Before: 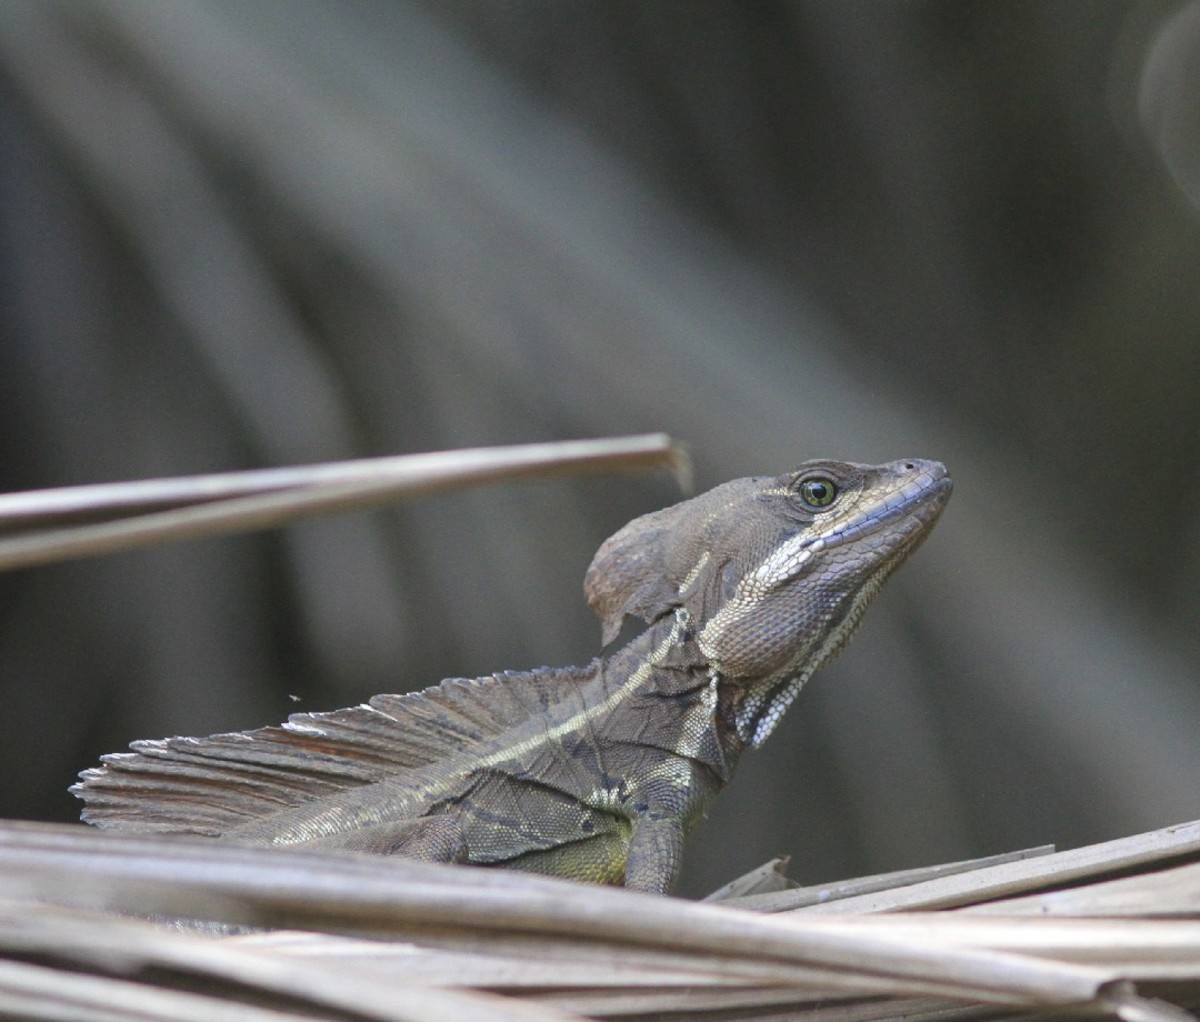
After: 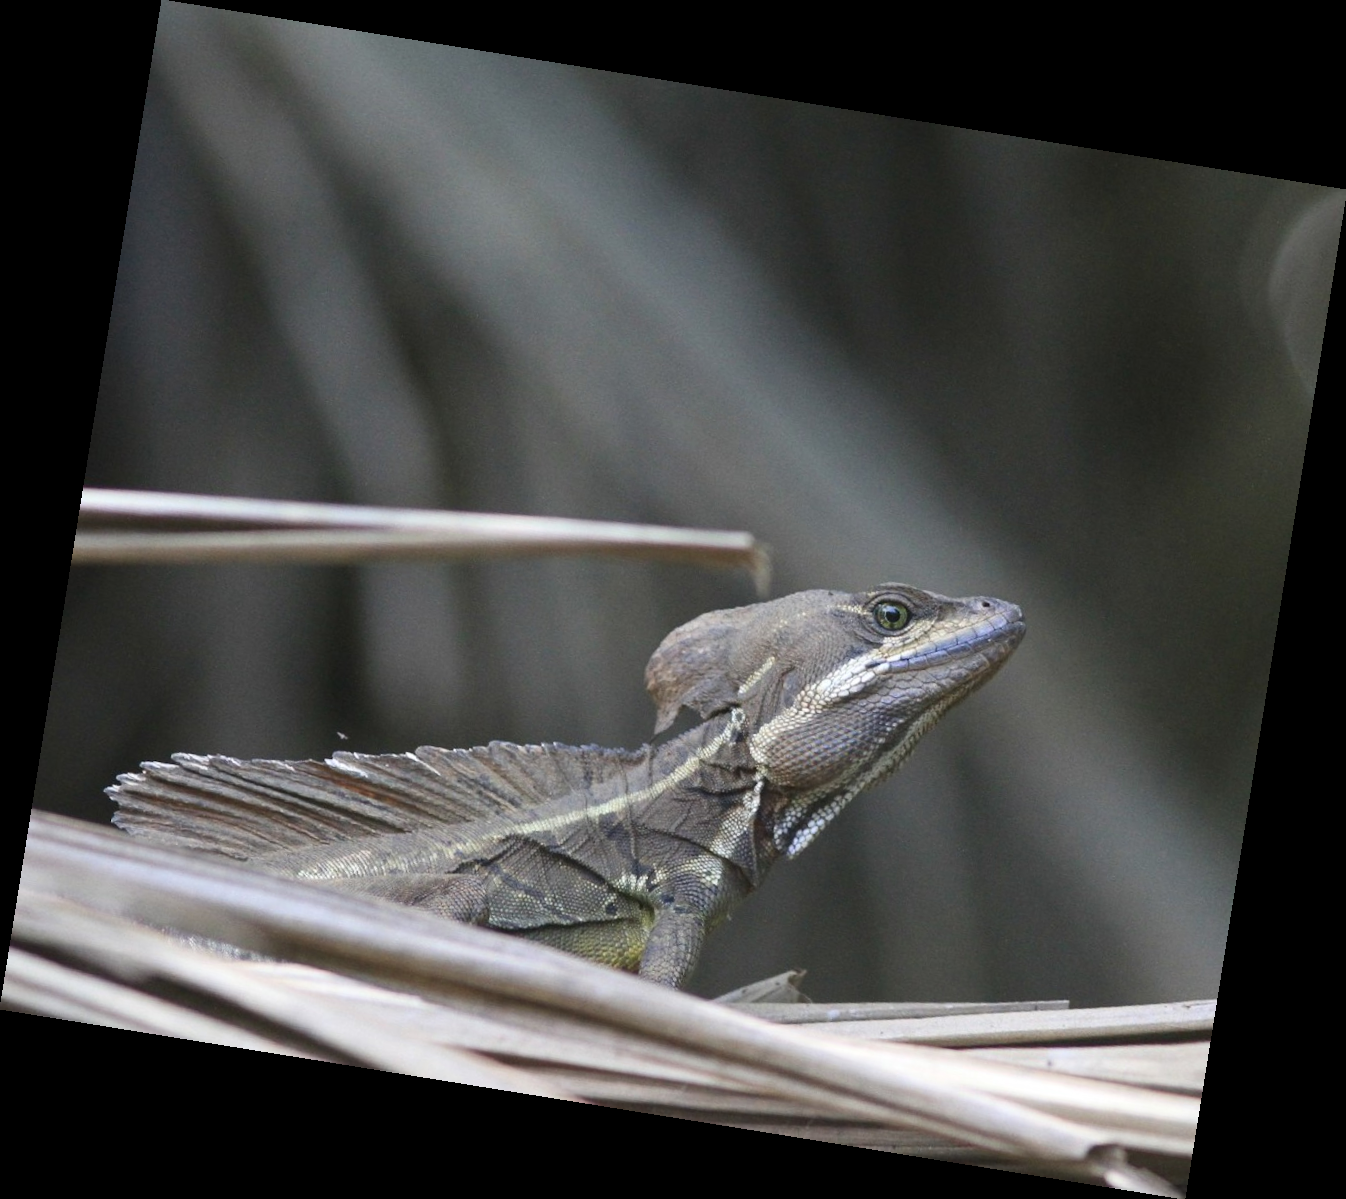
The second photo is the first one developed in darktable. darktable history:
contrast brightness saturation: contrast 0.14
rotate and perspective: rotation 9.12°, automatic cropping off
